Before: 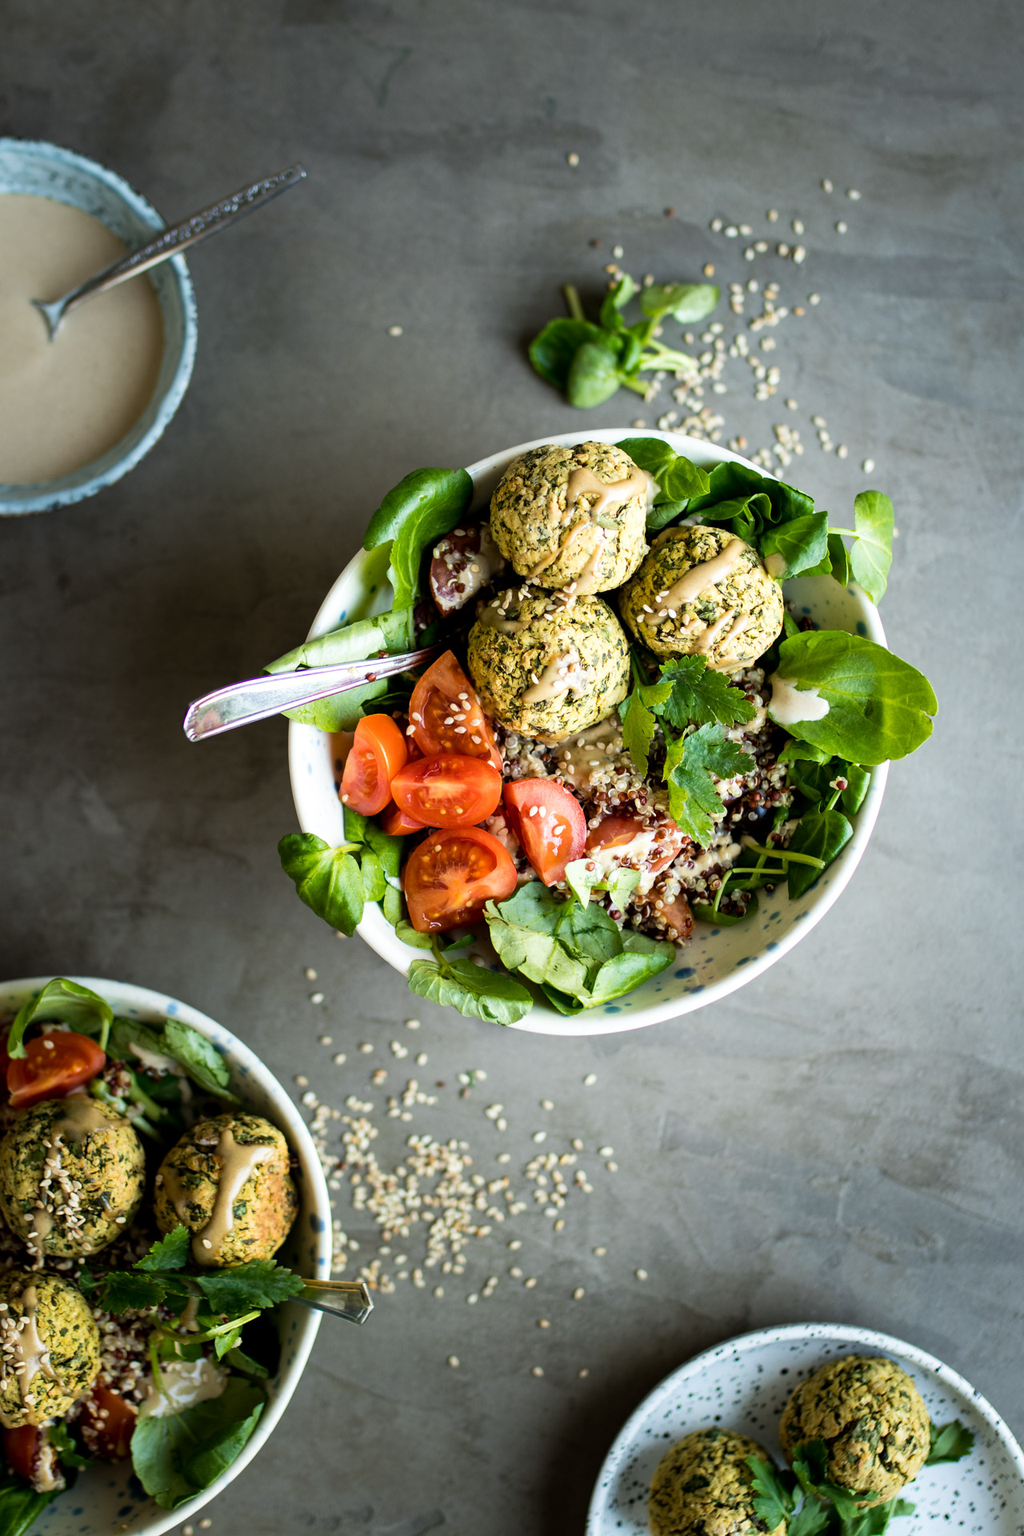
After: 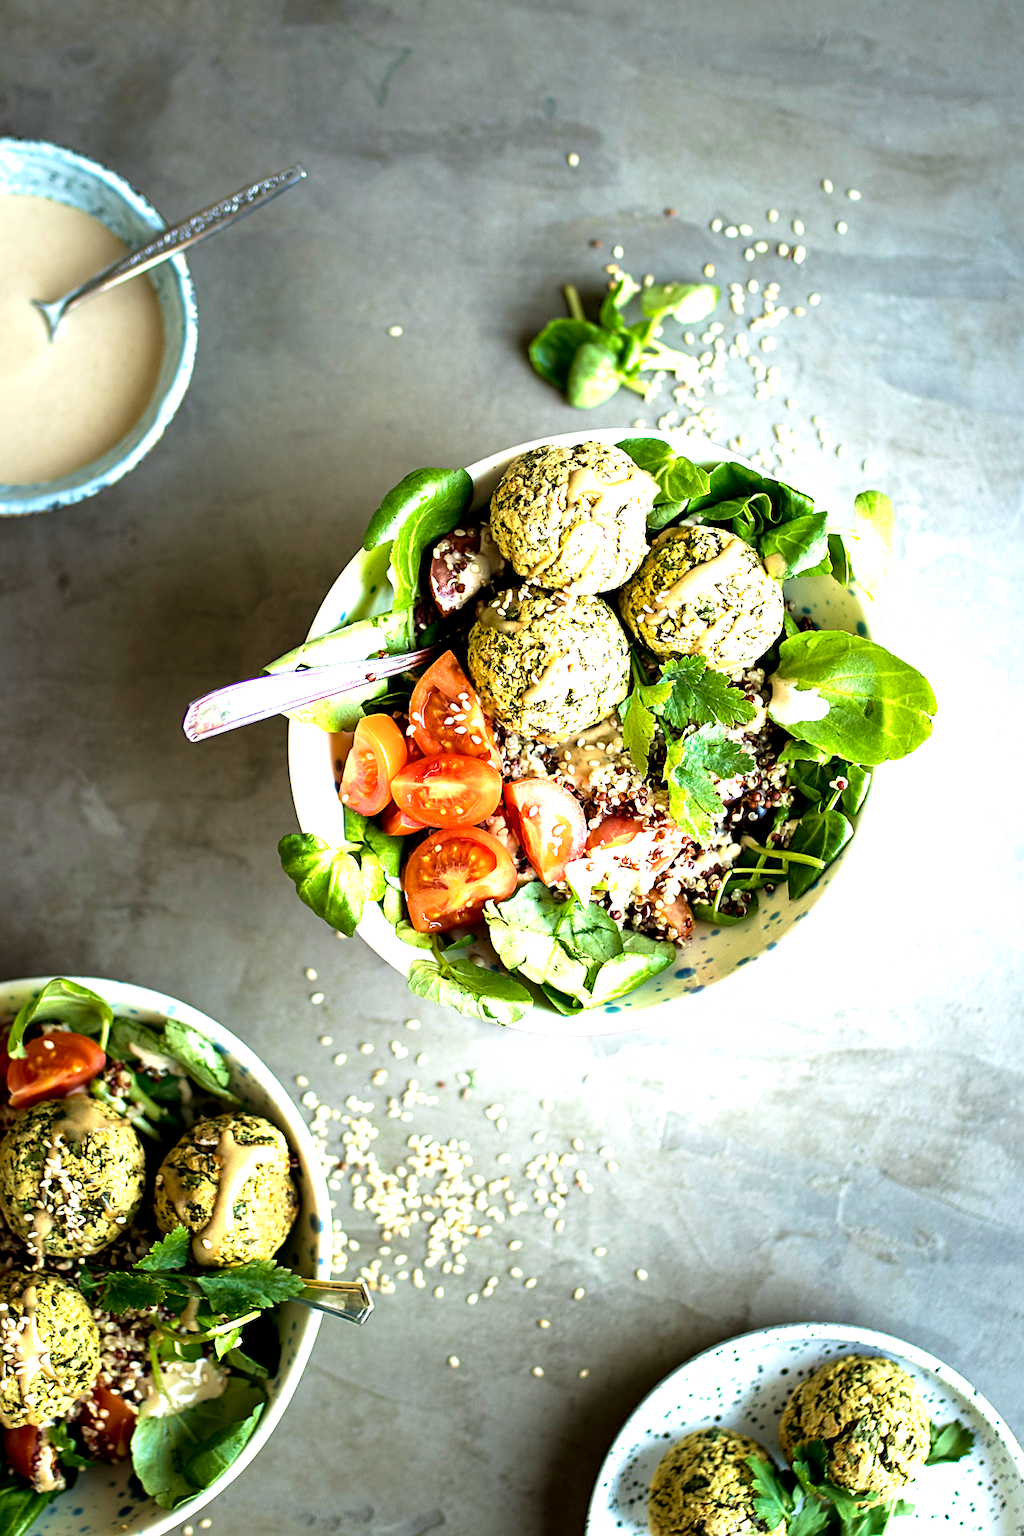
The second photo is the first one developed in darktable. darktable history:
exposure: black level correction 0.002, exposure 1.313 EV, compensate exposure bias true, compensate highlight preservation false
sharpen: on, module defaults
velvia: on, module defaults
